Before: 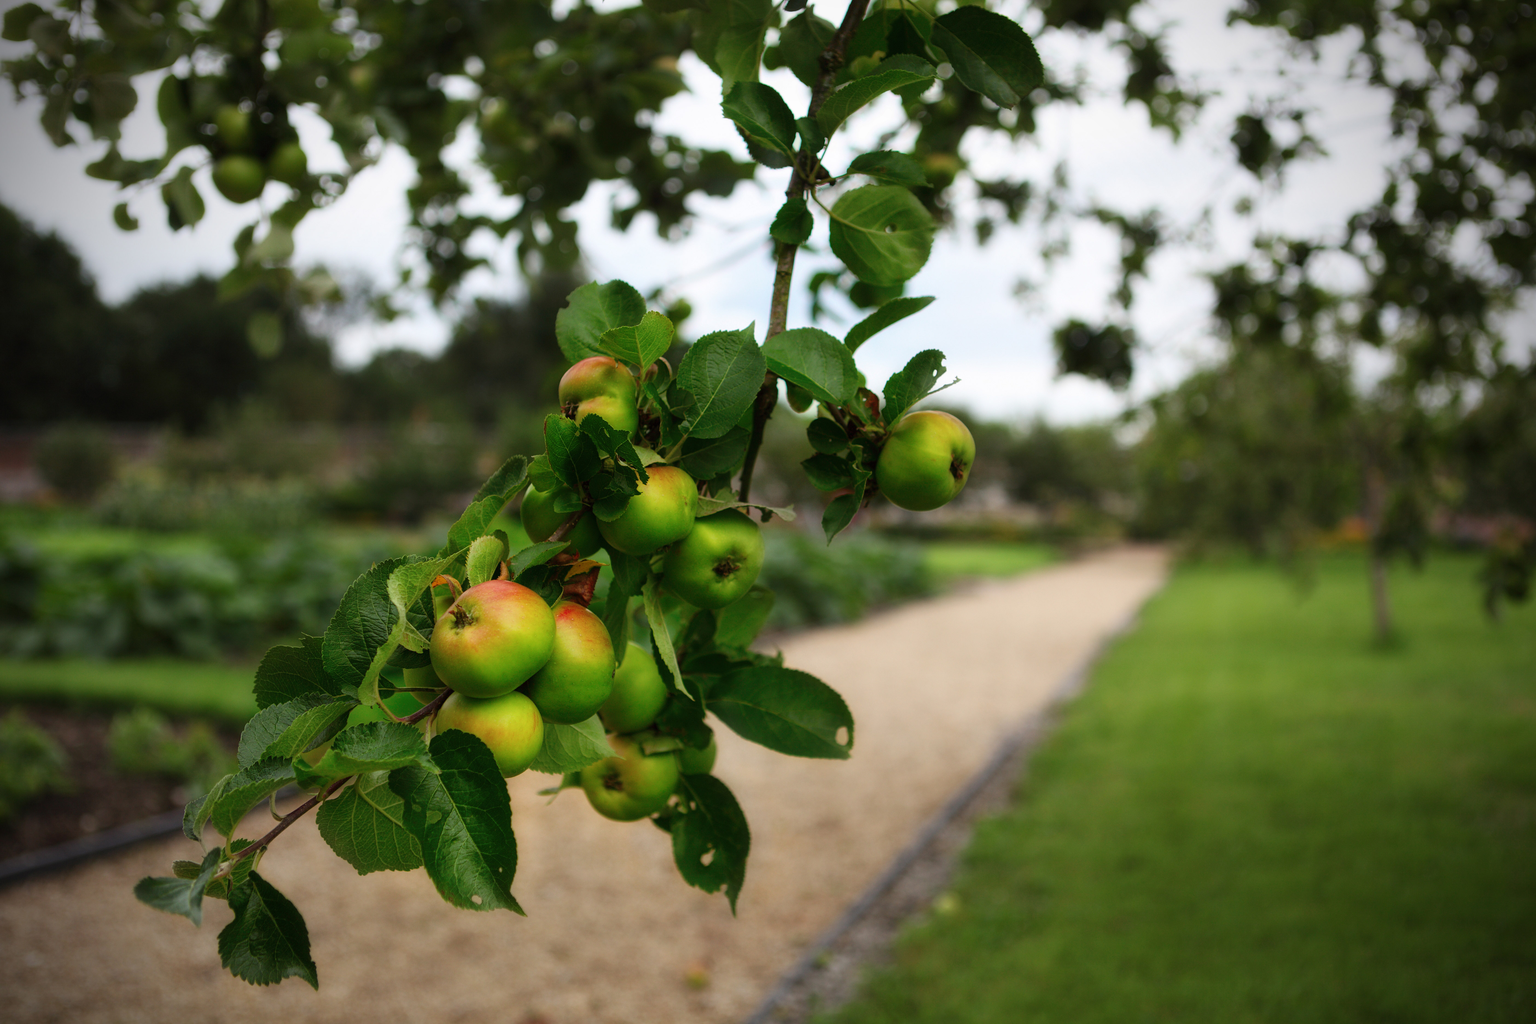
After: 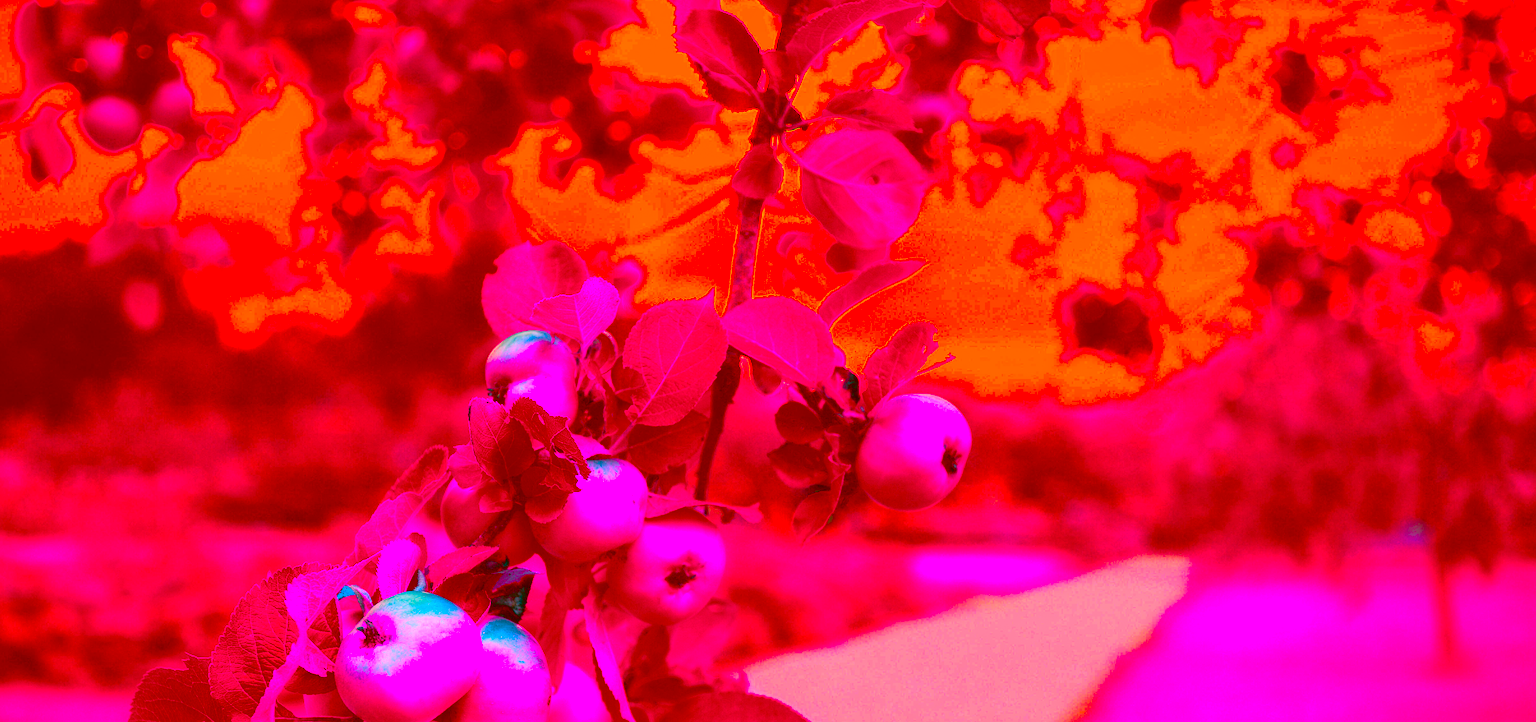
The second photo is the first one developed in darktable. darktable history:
color correction: highlights a* -39.68, highlights b* -40, shadows a* -40, shadows b* -40, saturation -3
white balance: emerald 1
crop and rotate: left 9.345%, top 7.22%, right 4.982%, bottom 32.331%
tone curve: curves: ch0 [(0, 0.013) (0.074, 0.044) (0.251, 0.234) (0.472, 0.511) (0.63, 0.752) (0.746, 0.866) (0.899, 0.956) (1, 1)]; ch1 [(0, 0) (0.08, 0.08) (0.347, 0.394) (0.455, 0.441) (0.5, 0.5) (0.517, 0.53) (0.563, 0.611) (0.617, 0.682) (0.756, 0.788) (0.92, 0.92) (1, 1)]; ch2 [(0, 0) (0.096, 0.056) (0.304, 0.204) (0.5, 0.5) (0.539, 0.575) (0.597, 0.644) (0.92, 0.92) (1, 1)], color space Lab, independent channels, preserve colors none
